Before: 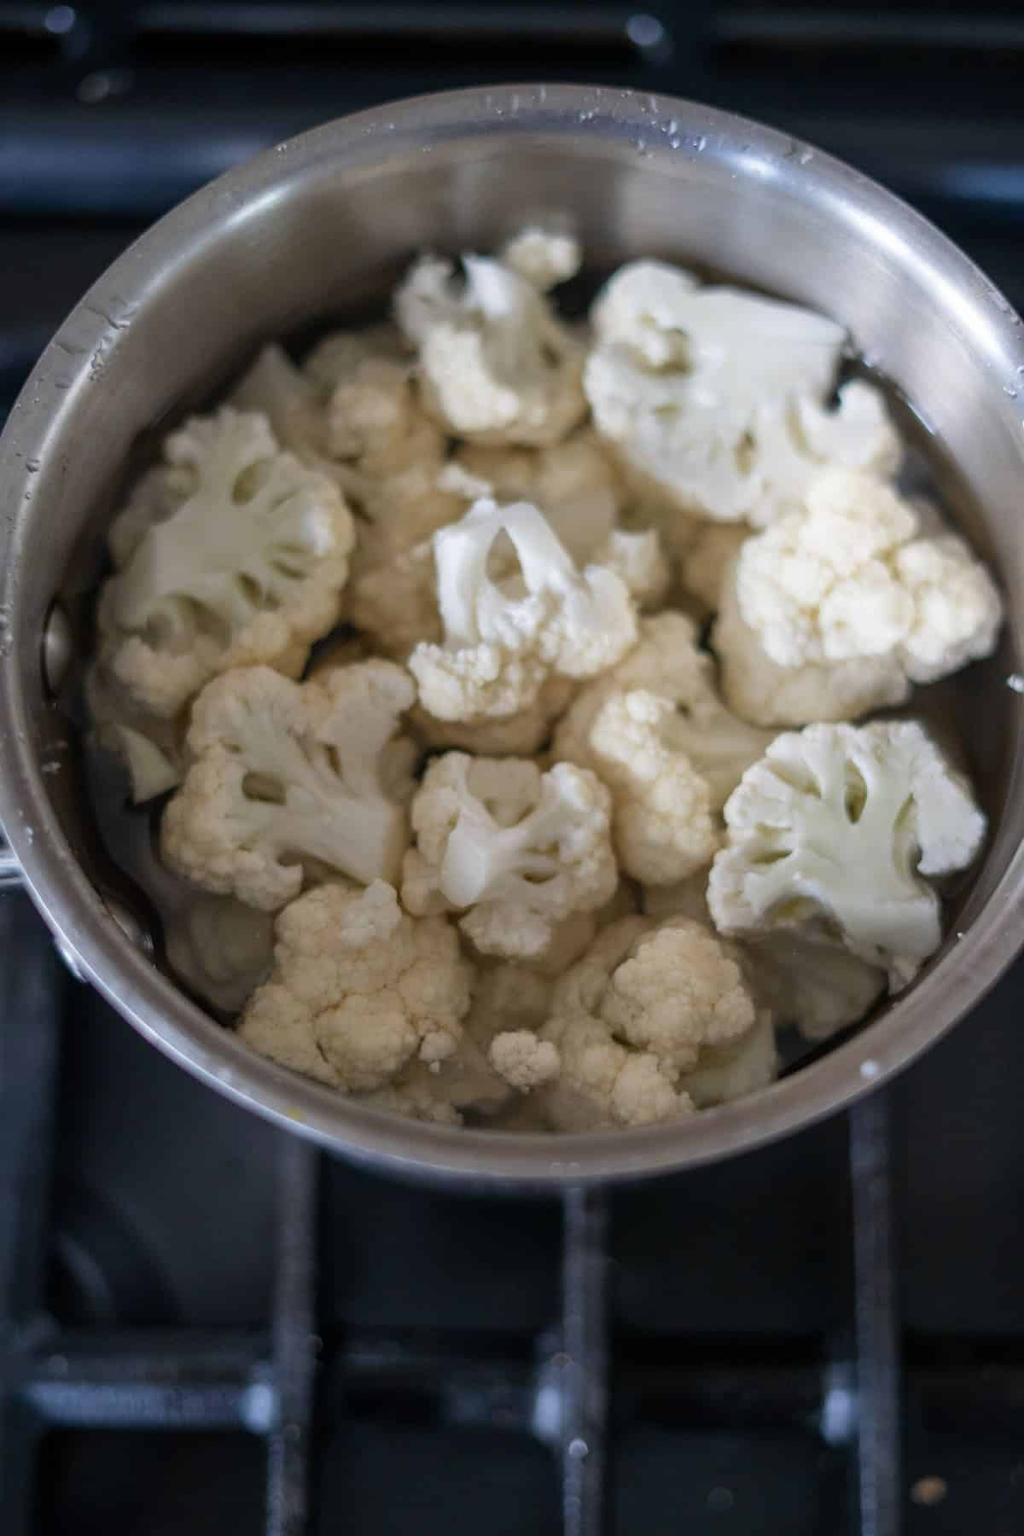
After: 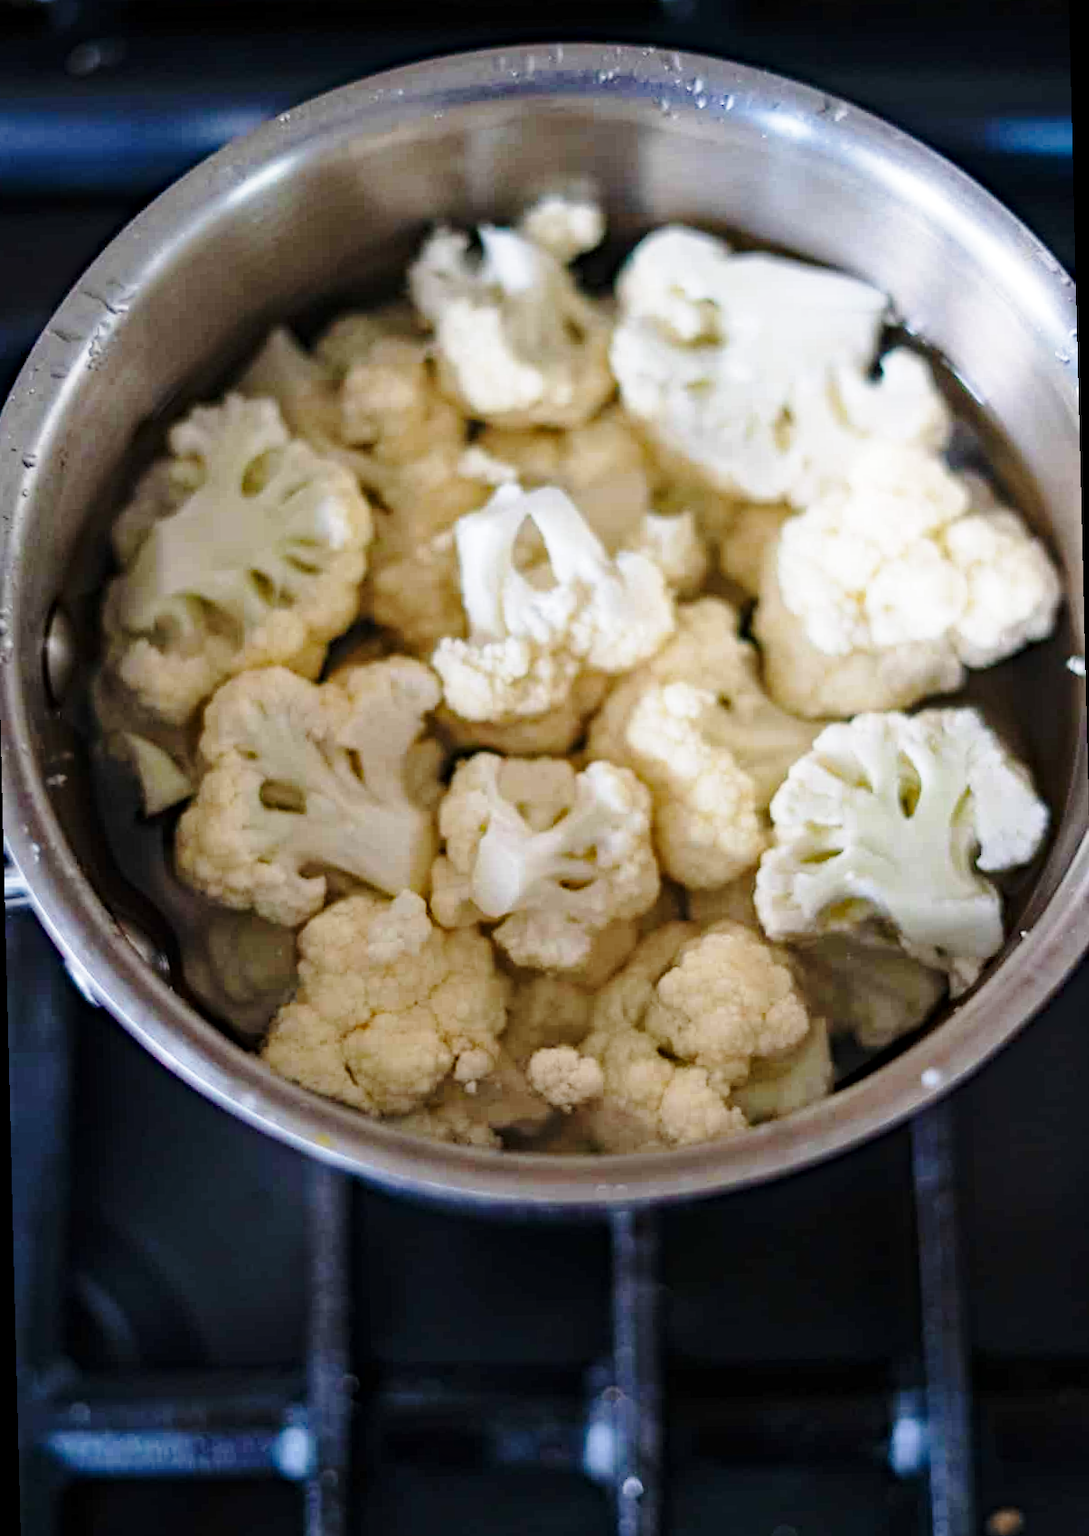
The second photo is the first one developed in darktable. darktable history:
rotate and perspective: rotation -1.42°, crop left 0.016, crop right 0.984, crop top 0.035, crop bottom 0.965
base curve: curves: ch0 [(0, 0) (0.028, 0.03) (0.121, 0.232) (0.46, 0.748) (0.859, 0.968) (1, 1)], preserve colors none
haze removal: strength 0.29, distance 0.25, compatibility mode true, adaptive false
